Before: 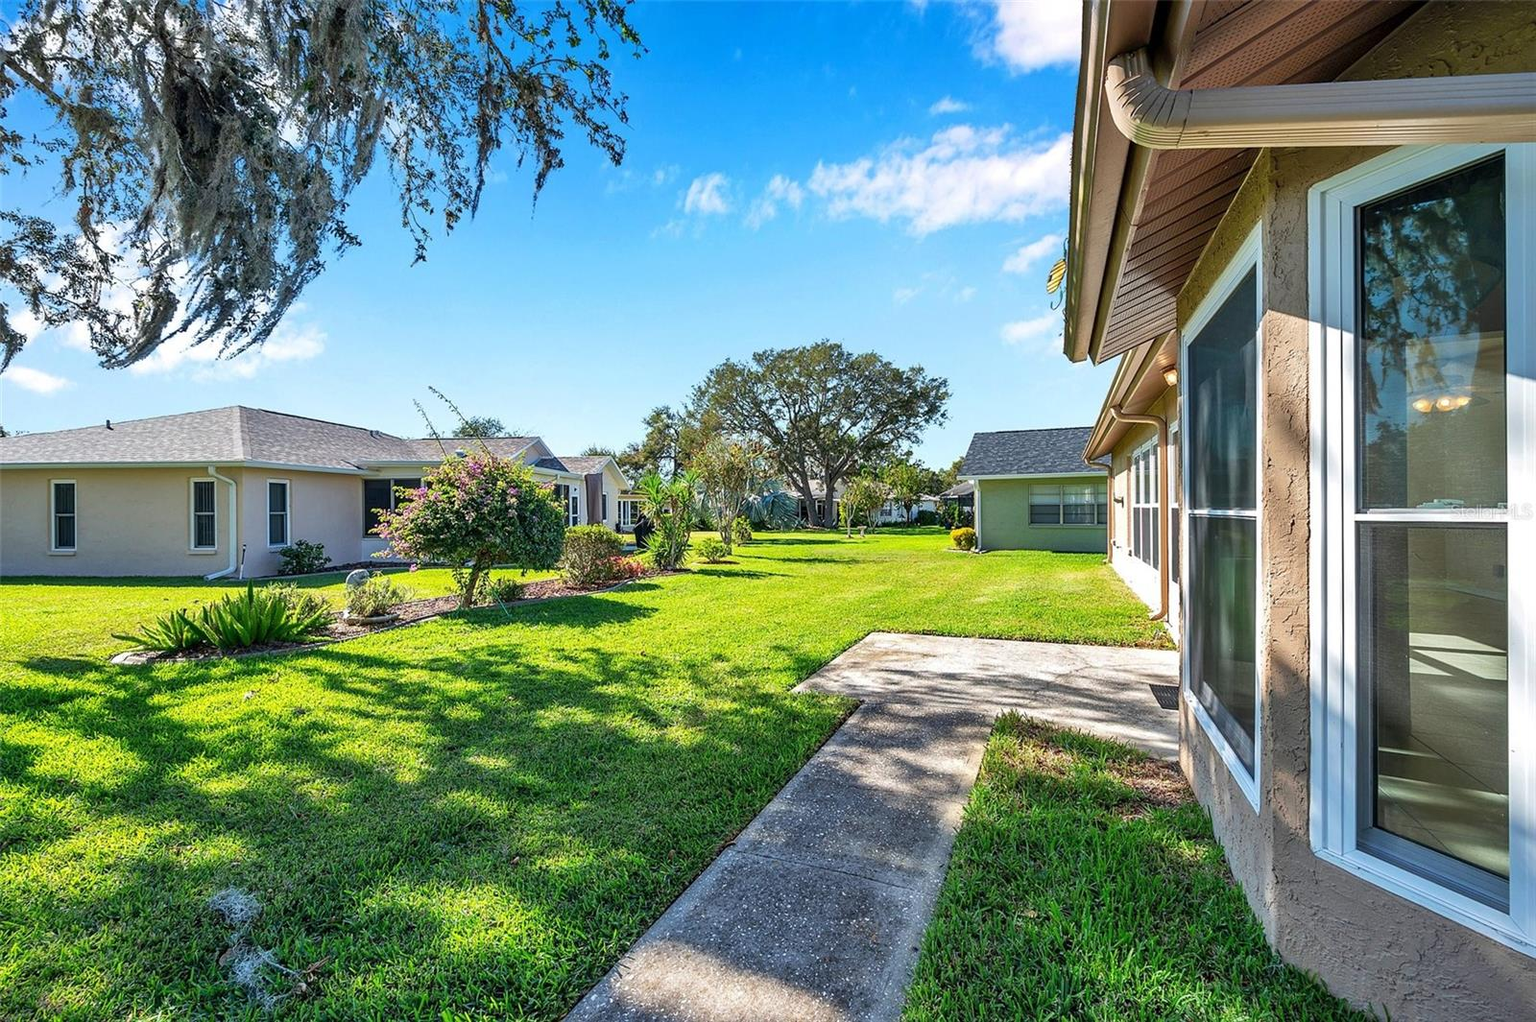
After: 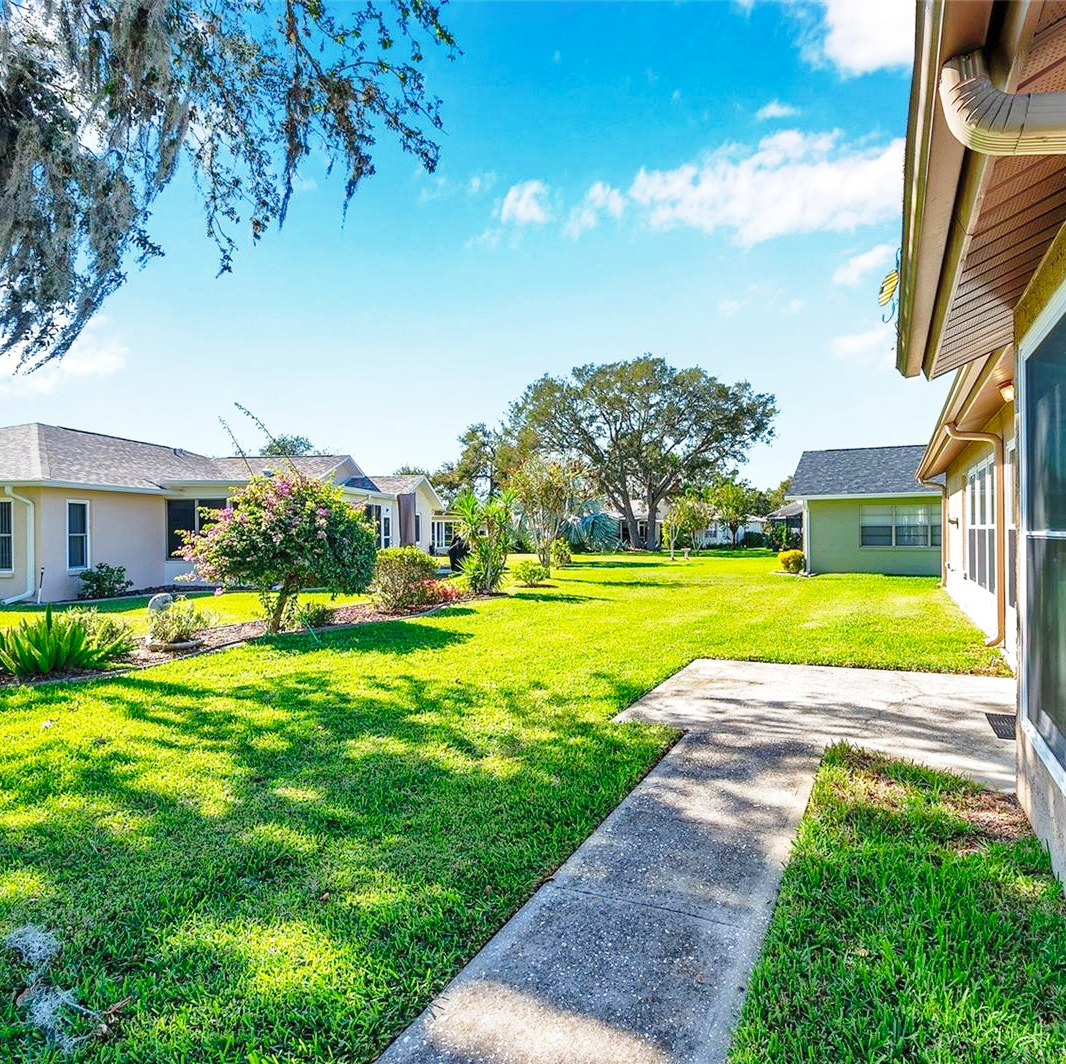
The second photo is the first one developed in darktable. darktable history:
crop and rotate: left 13.36%, right 20%
base curve: curves: ch0 [(0, 0) (0.028, 0.03) (0.121, 0.232) (0.46, 0.748) (0.859, 0.968) (1, 1)], preserve colors none
shadows and highlights: on, module defaults
